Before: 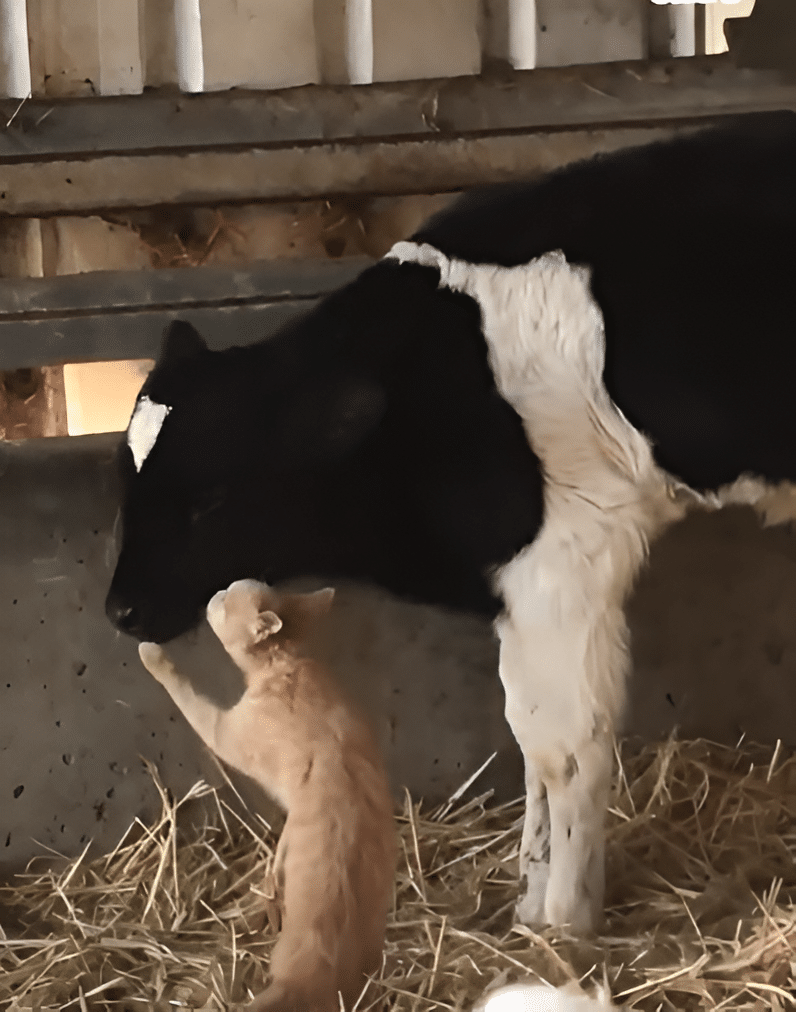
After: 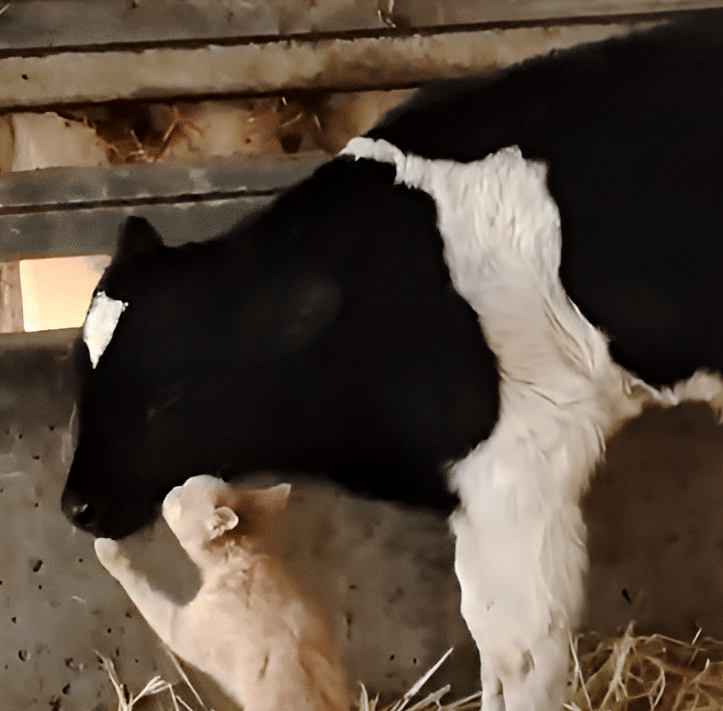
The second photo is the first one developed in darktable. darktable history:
crop: left 5.596%, top 10.314%, right 3.534%, bottom 19.395%
local contrast: mode bilateral grid, contrast 25, coarseness 47, detail 151%, midtone range 0.2
tone curve: curves: ch0 [(0, 0) (0.003, 0.021) (0.011, 0.021) (0.025, 0.021) (0.044, 0.033) (0.069, 0.053) (0.1, 0.08) (0.136, 0.114) (0.177, 0.171) (0.224, 0.246) (0.277, 0.332) (0.335, 0.424) (0.399, 0.496) (0.468, 0.561) (0.543, 0.627) (0.623, 0.685) (0.709, 0.741) (0.801, 0.813) (0.898, 0.902) (1, 1)], preserve colors none
